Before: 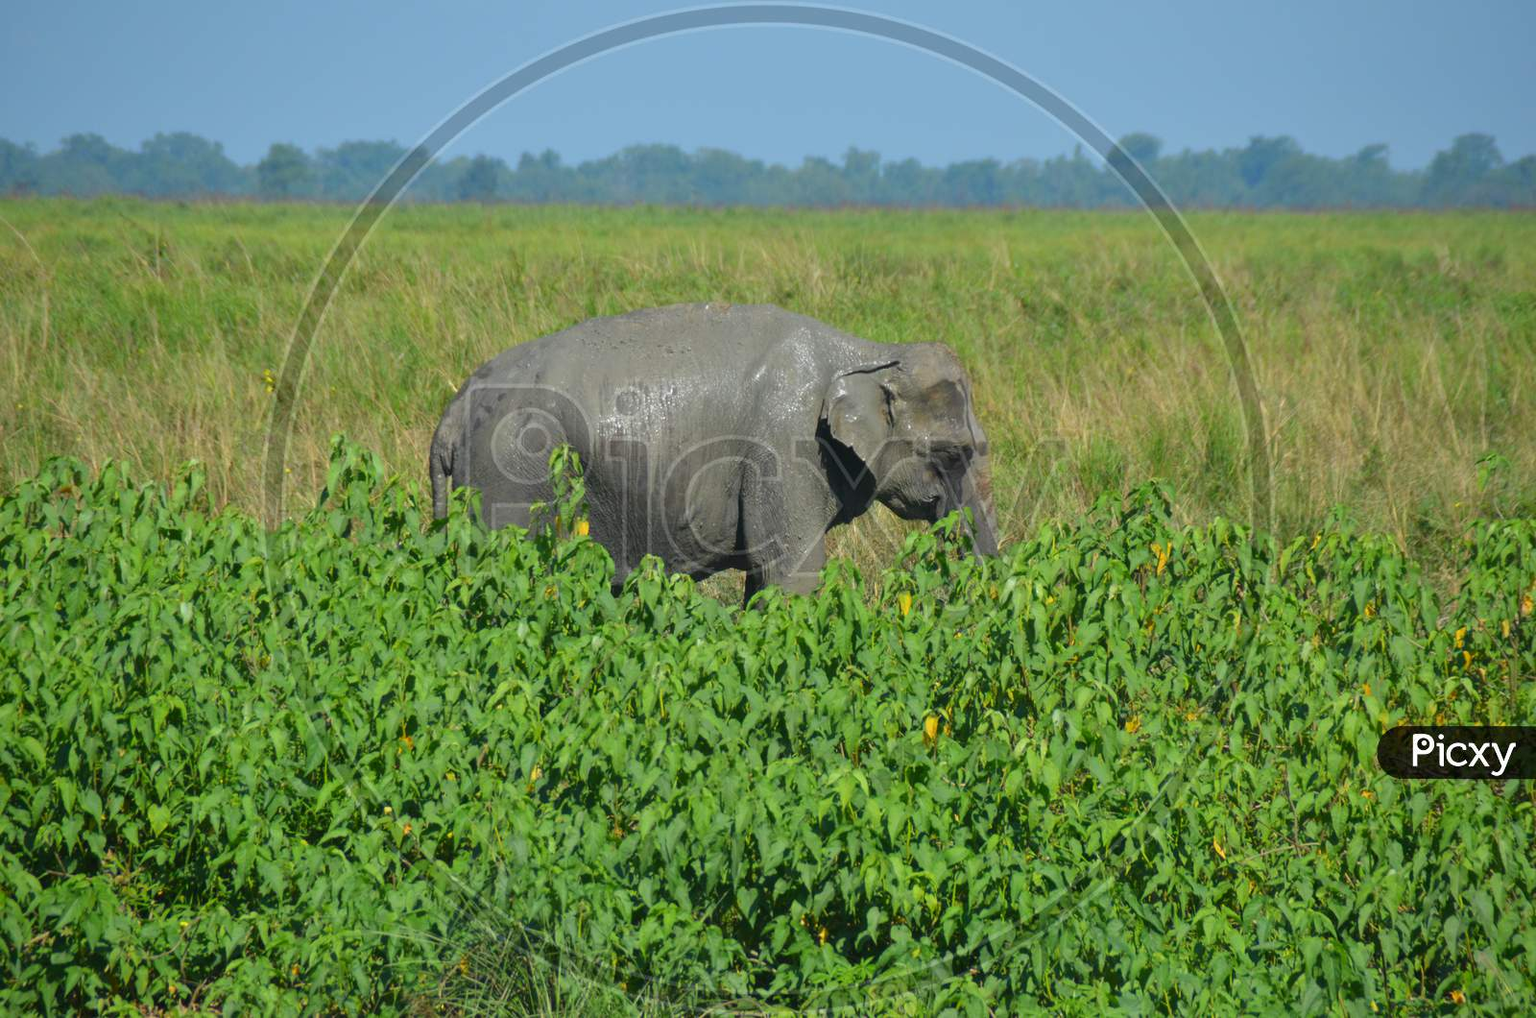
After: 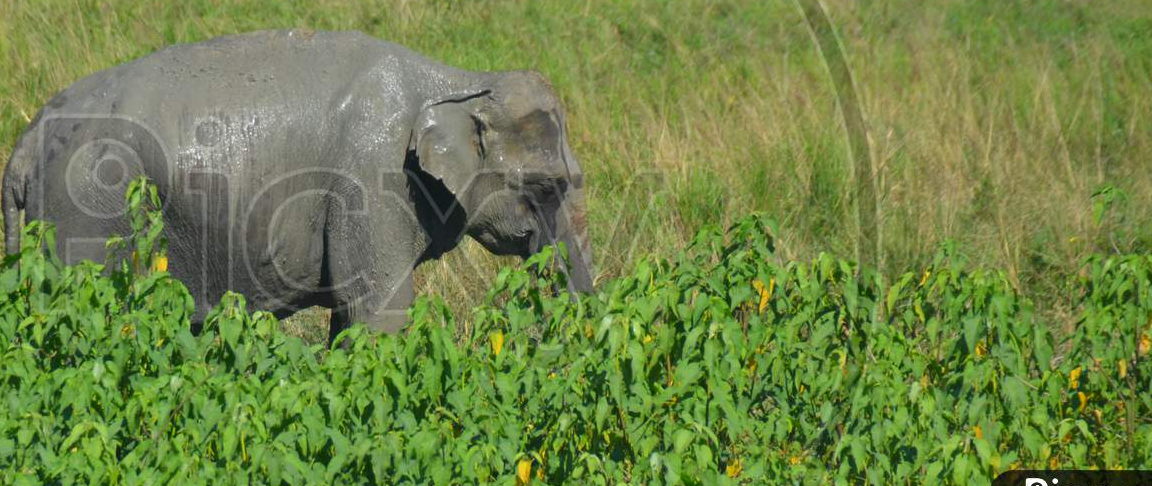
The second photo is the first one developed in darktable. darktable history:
bloom: size 5%, threshold 95%, strength 15%
crop and rotate: left 27.938%, top 27.046%, bottom 27.046%
